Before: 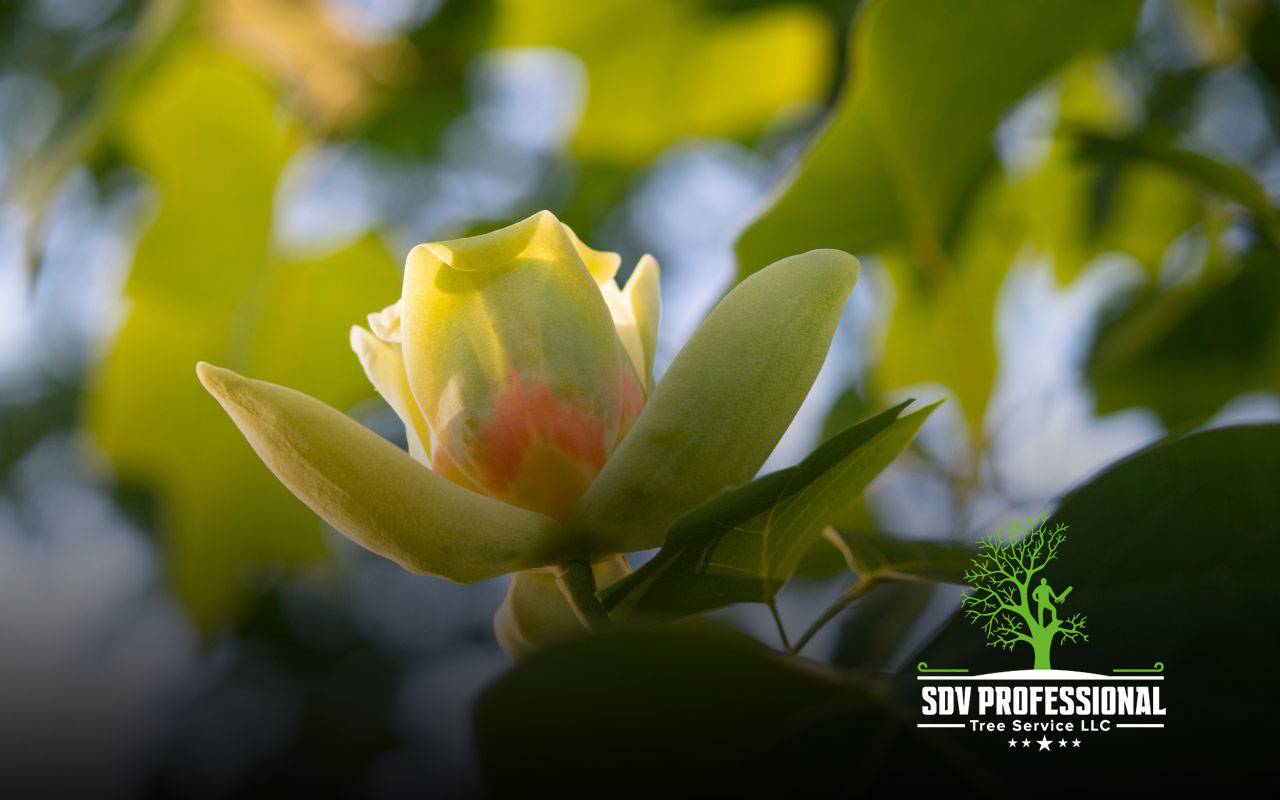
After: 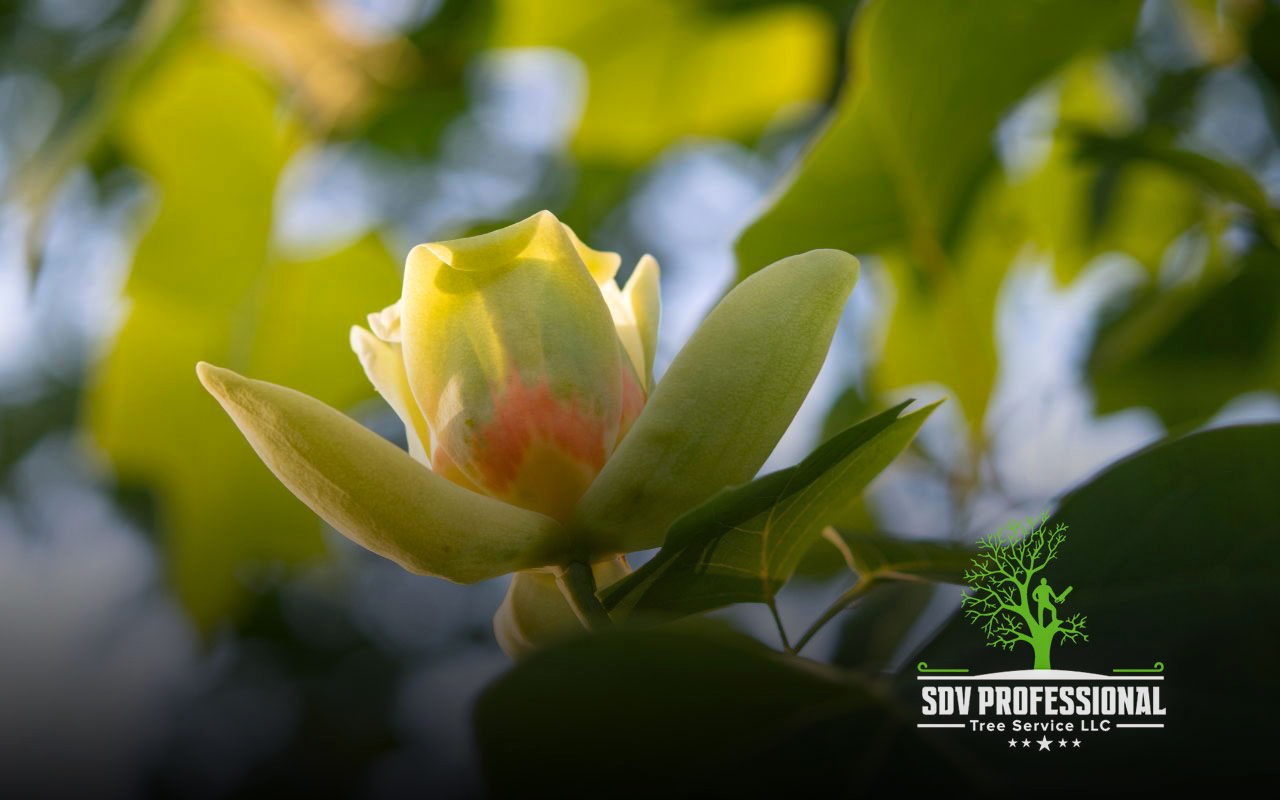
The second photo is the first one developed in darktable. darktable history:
local contrast: detail 110%
levels: levels [0, 0.492, 0.984]
